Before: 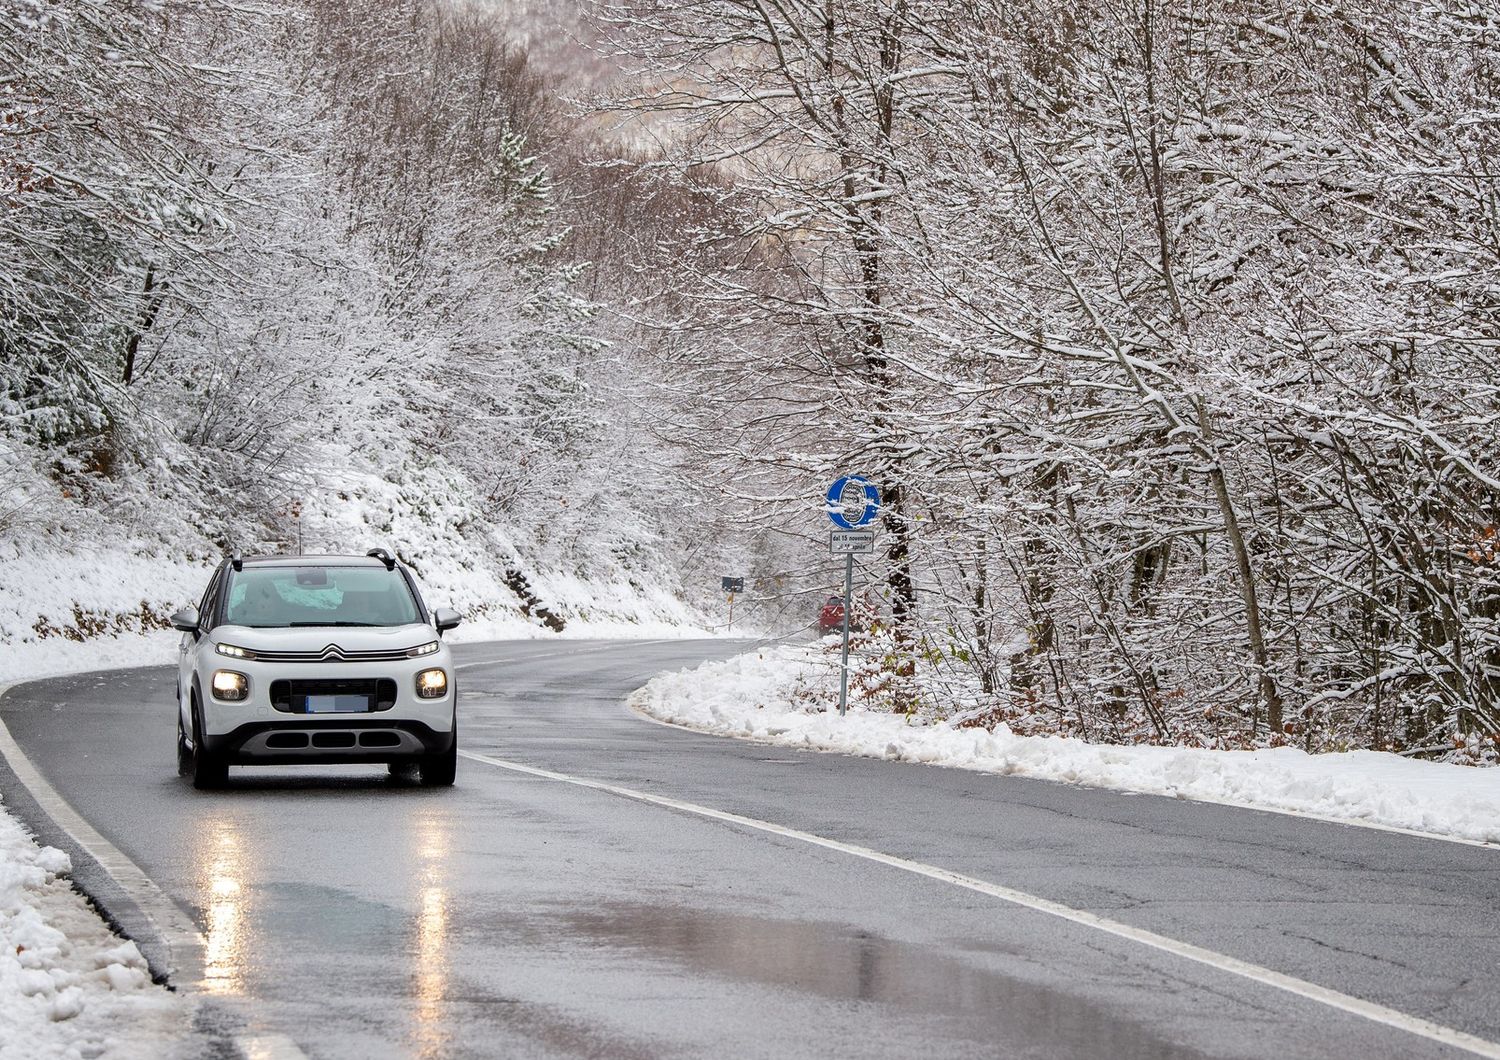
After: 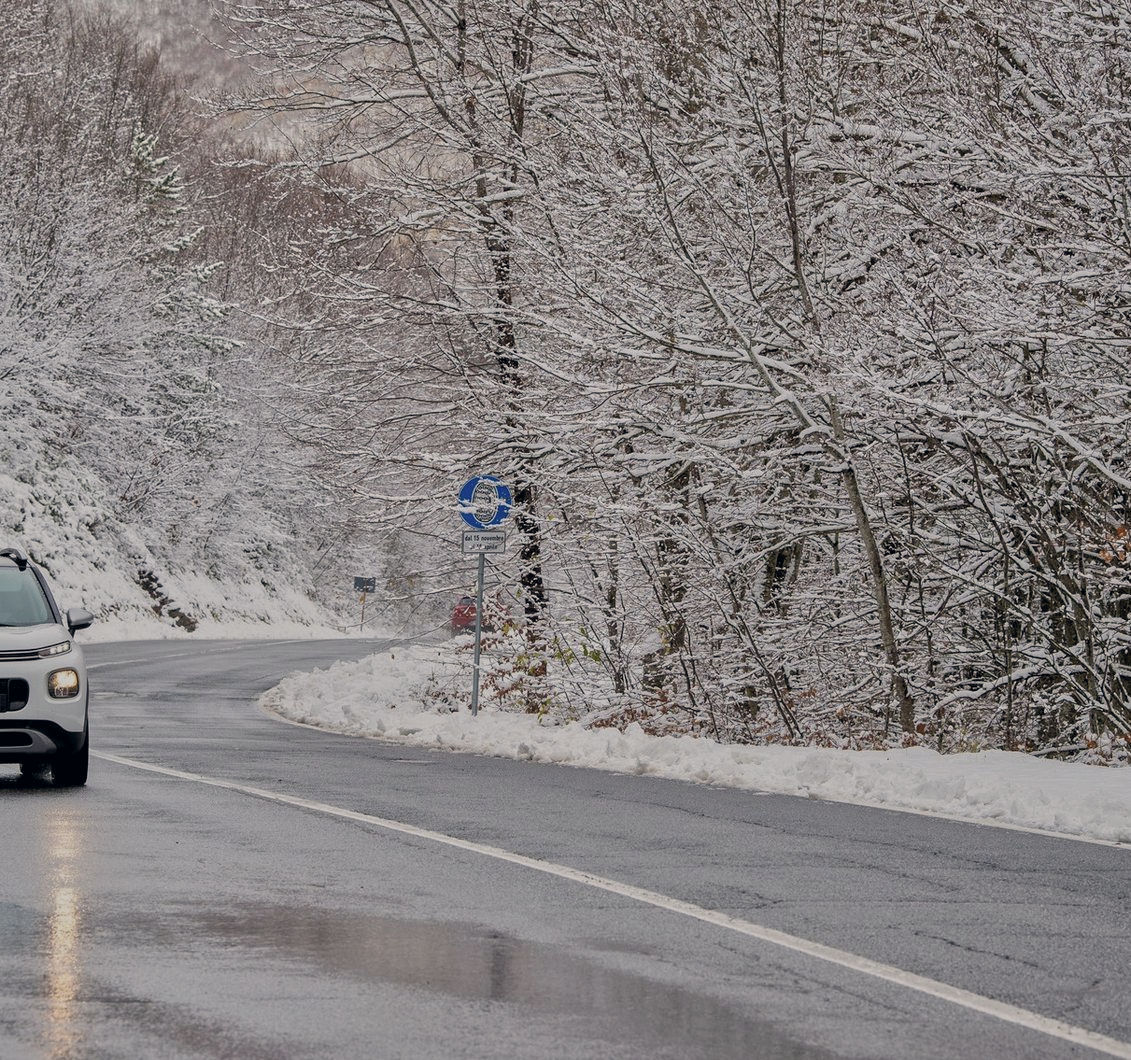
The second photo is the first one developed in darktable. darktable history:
levels: levels [0.016, 0.5, 0.996]
tone equalizer: -8 EV -0.002 EV, -7 EV 0.005 EV, -6 EV -0.008 EV, -5 EV 0.007 EV, -4 EV -0.042 EV, -3 EV -0.233 EV, -2 EV -0.662 EV, -1 EV -0.983 EV, +0 EV -0.969 EV, smoothing diameter 2%, edges refinement/feathering 20, mask exposure compensation -1.57 EV, filter diffusion 5
color correction: highlights a* 2.75, highlights b* 5, shadows a* -2.04, shadows b* -4.84, saturation 0.8
crop and rotate: left 24.6%
